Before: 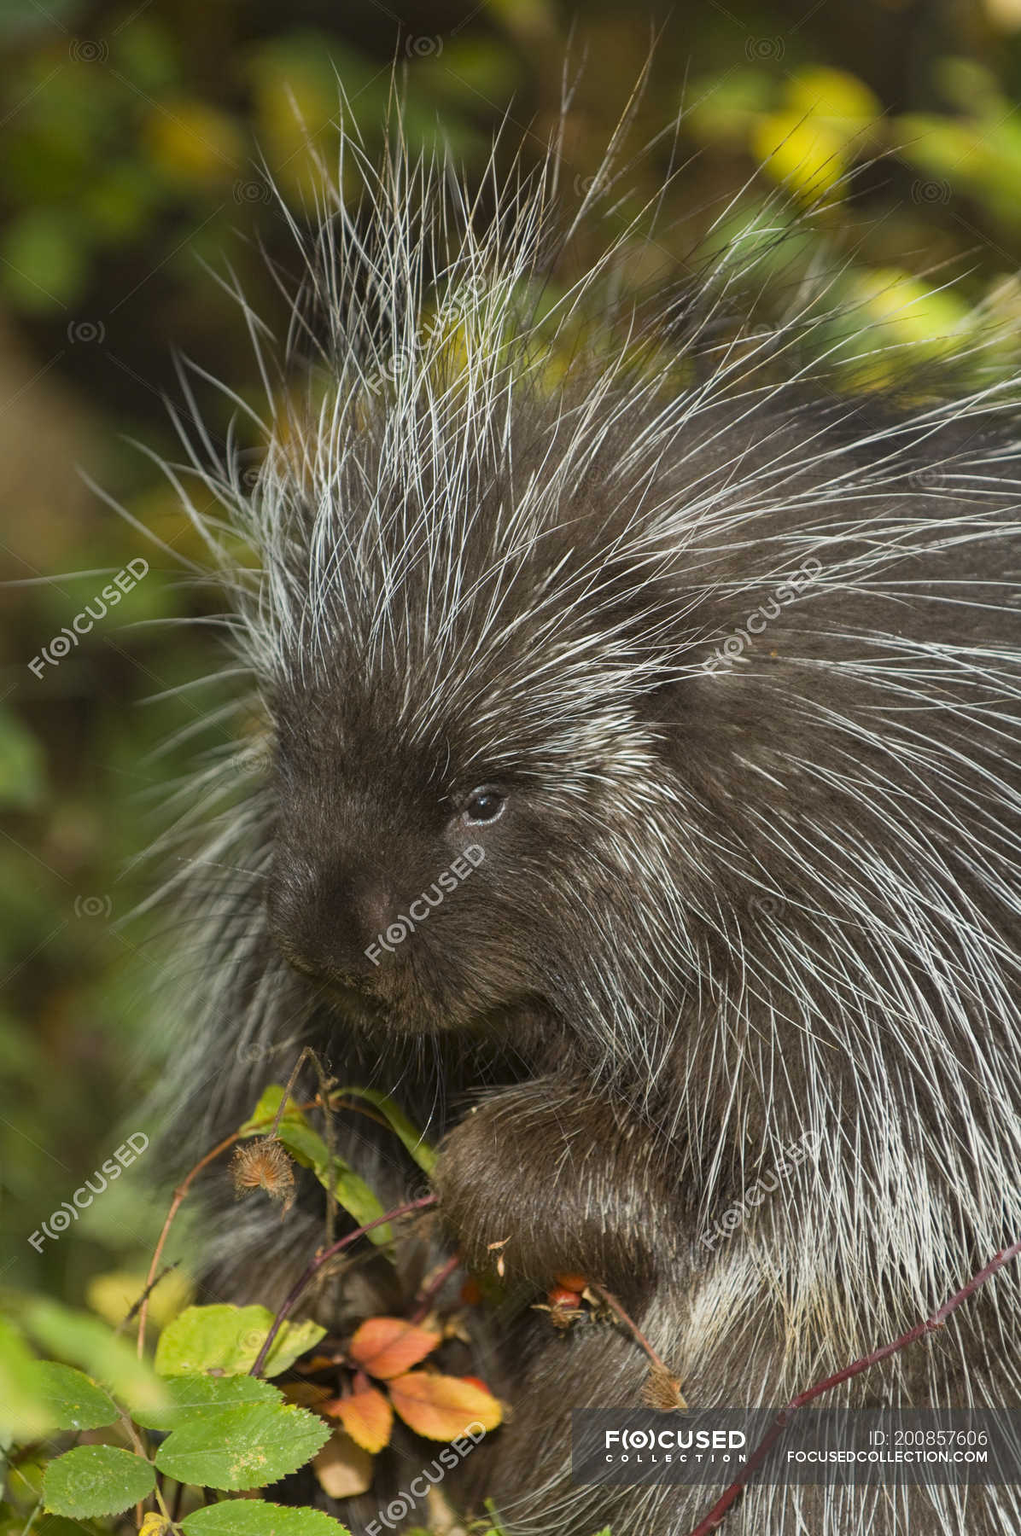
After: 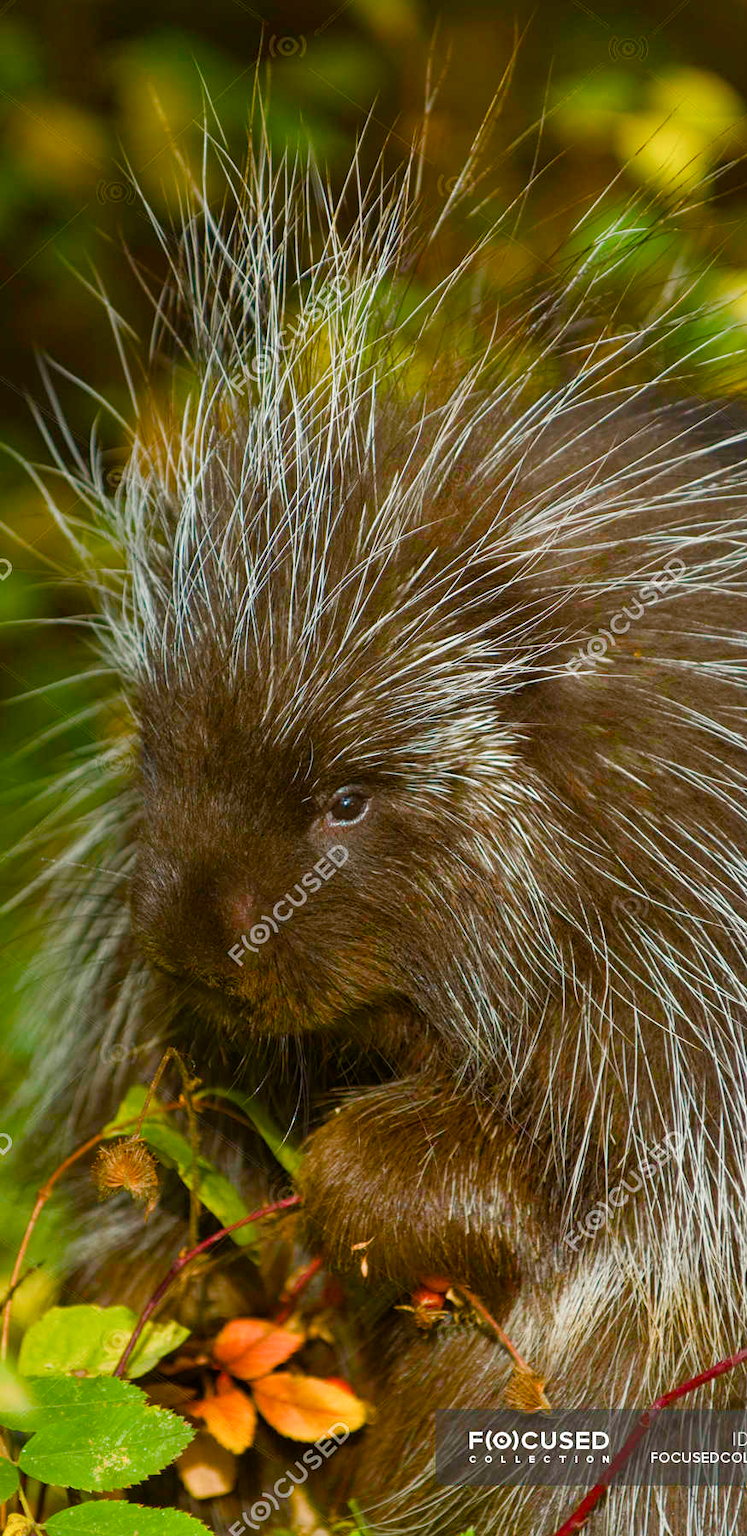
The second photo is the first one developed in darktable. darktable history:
crop: left 13.443%, right 13.31%
color balance rgb: perceptual saturation grading › global saturation 24.74%, perceptual saturation grading › highlights -51.22%, perceptual saturation grading › mid-tones 19.16%, perceptual saturation grading › shadows 60.98%, global vibrance 50%
